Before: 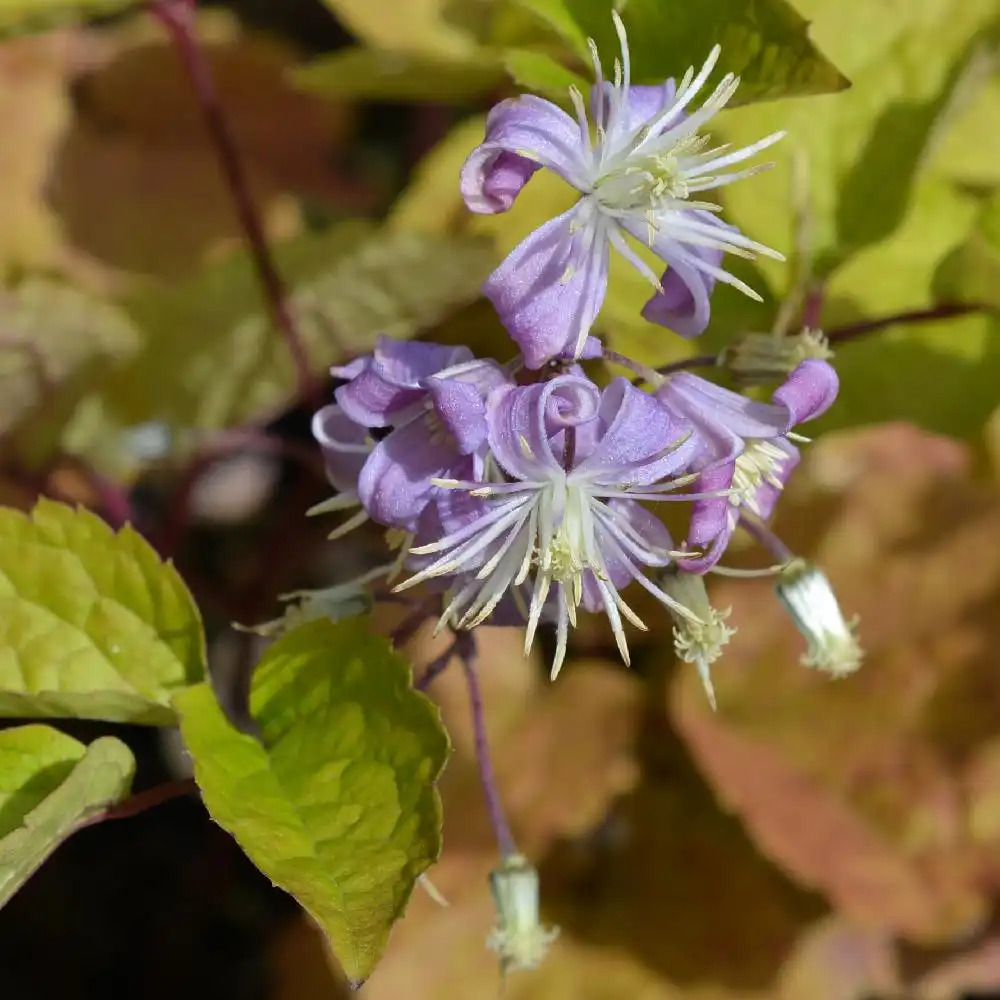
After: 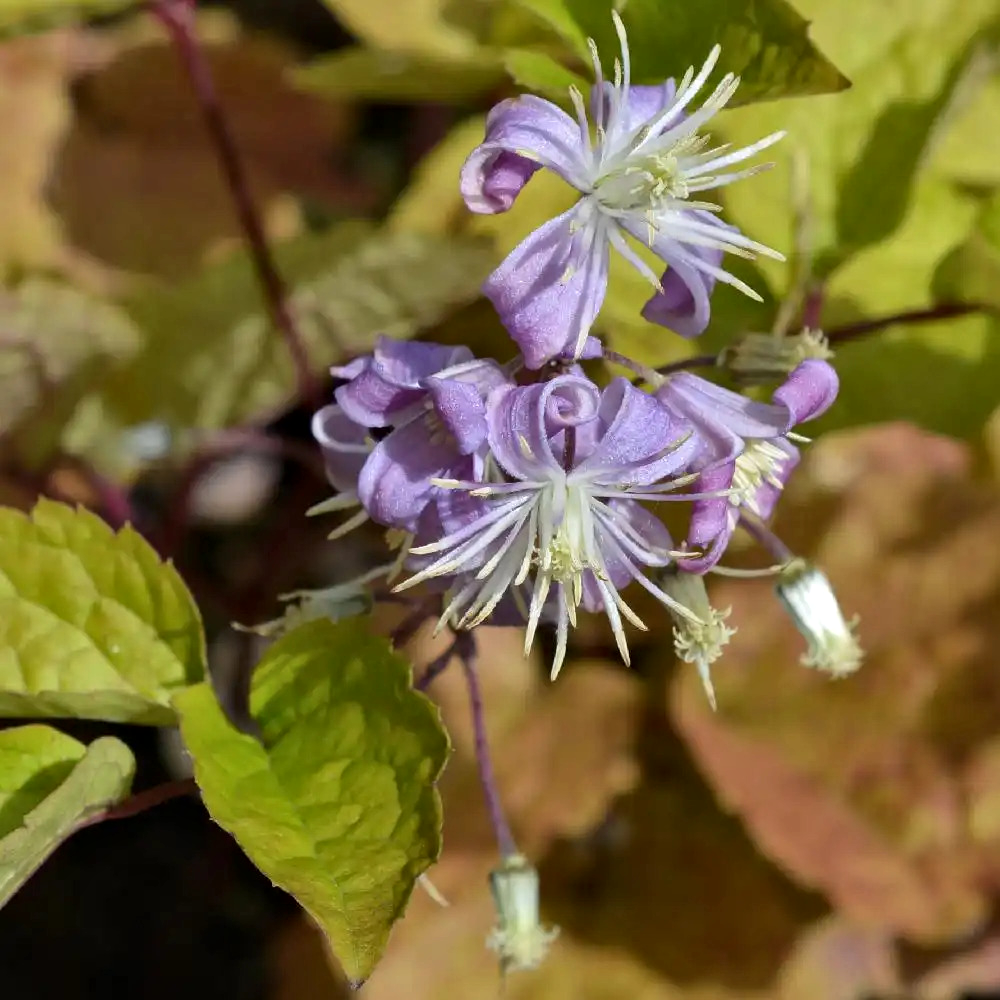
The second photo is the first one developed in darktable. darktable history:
local contrast: mode bilateral grid, contrast 30, coarseness 24, midtone range 0.2
